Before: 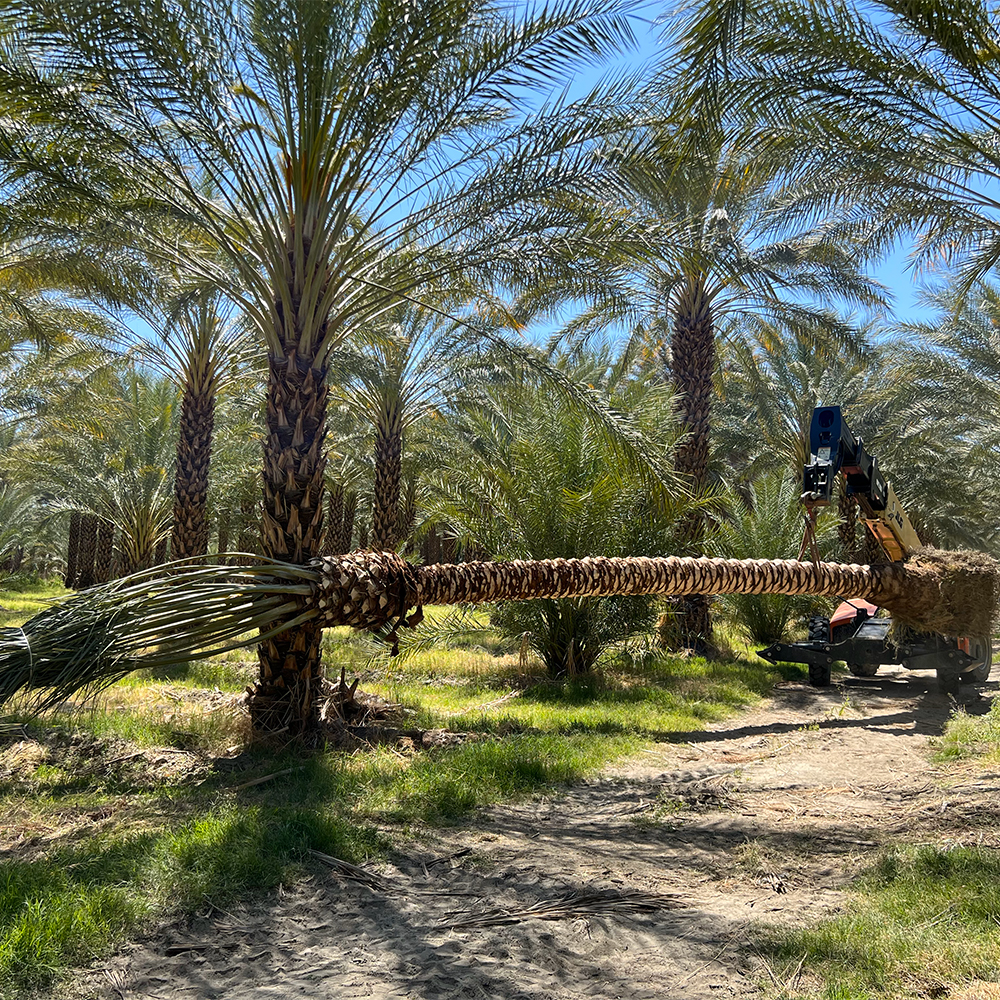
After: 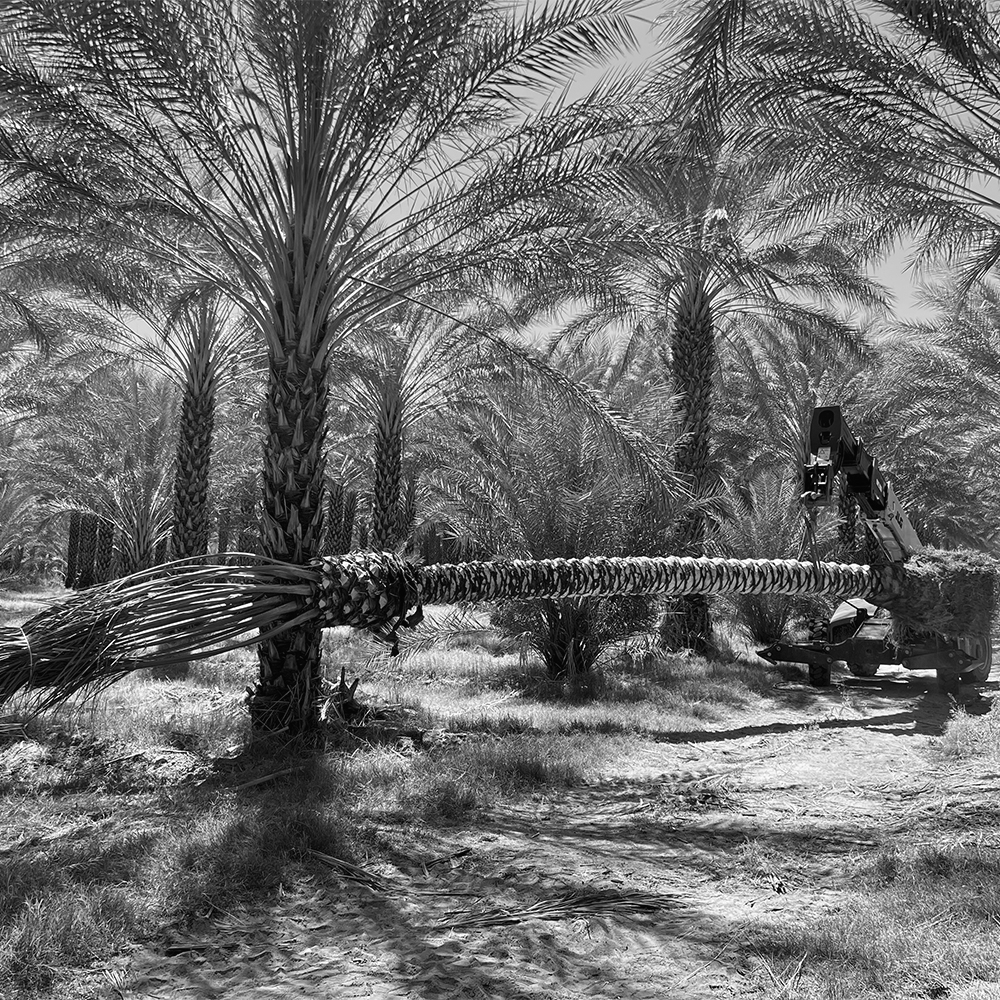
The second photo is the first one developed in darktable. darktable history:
monochrome: on, module defaults
tone equalizer: on, module defaults
color balance: mode lift, gamma, gain (sRGB), lift [1, 1, 1.022, 1.026]
